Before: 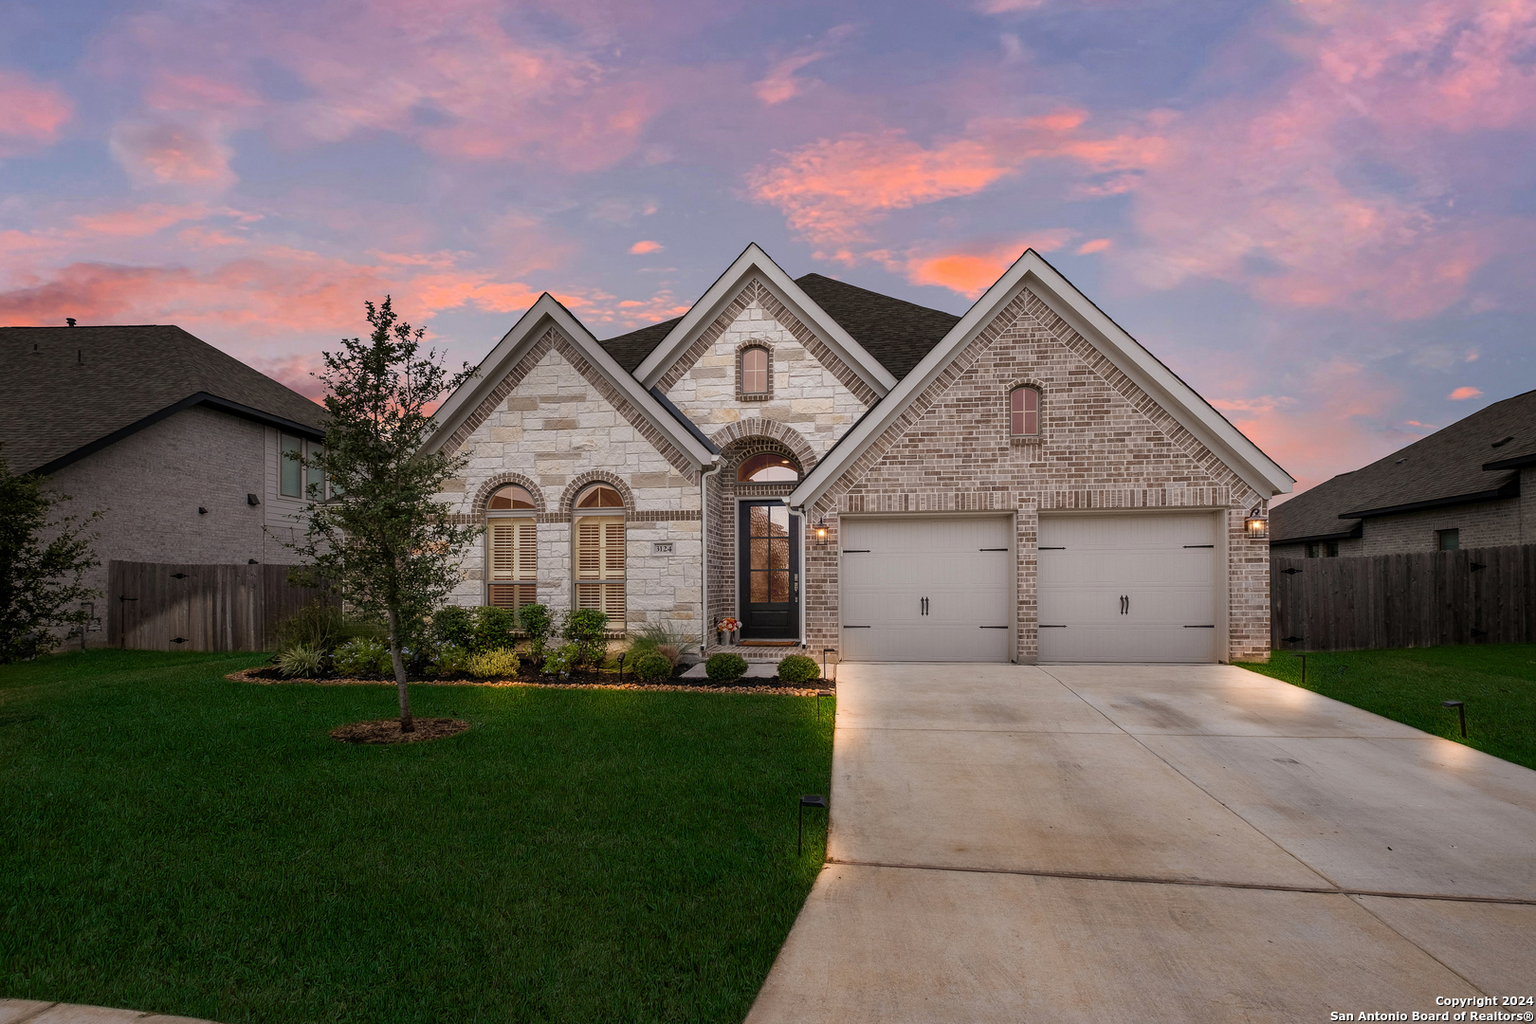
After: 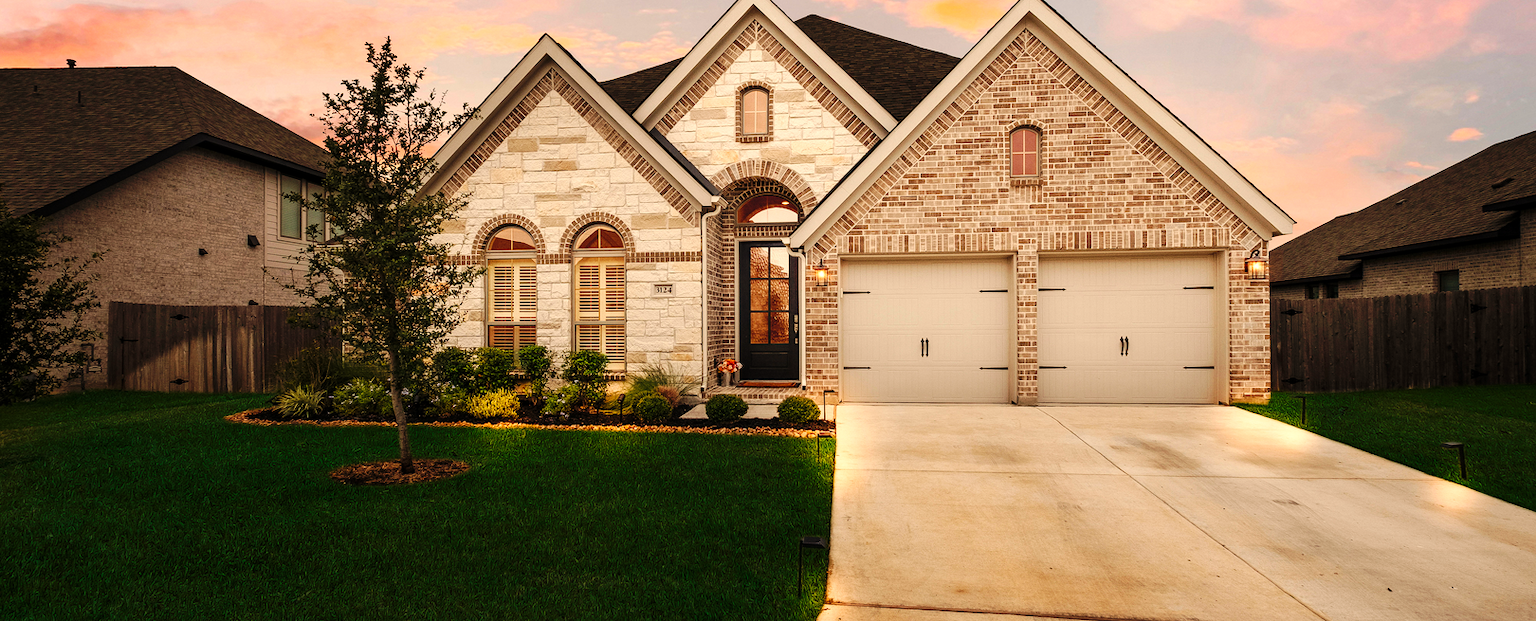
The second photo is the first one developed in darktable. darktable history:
base curve: curves: ch0 [(0, 0) (0.036, 0.025) (0.121, 0.166) (0.206, 0.329) (0.605, 0.79) (1, 1)], preserve colors none
white balance: red 1.138, green 0.996, blue 0.812
crop and rotate: top 25.357%, bottom 13.942%
levels: levels [0, 0.474, 0.947]
